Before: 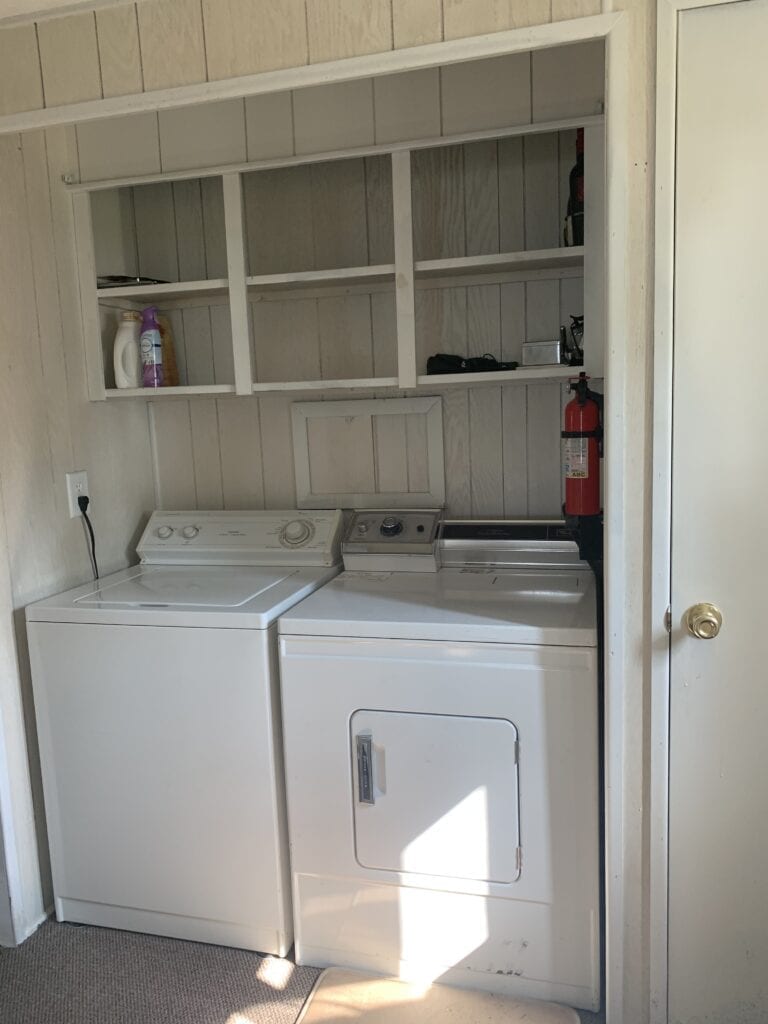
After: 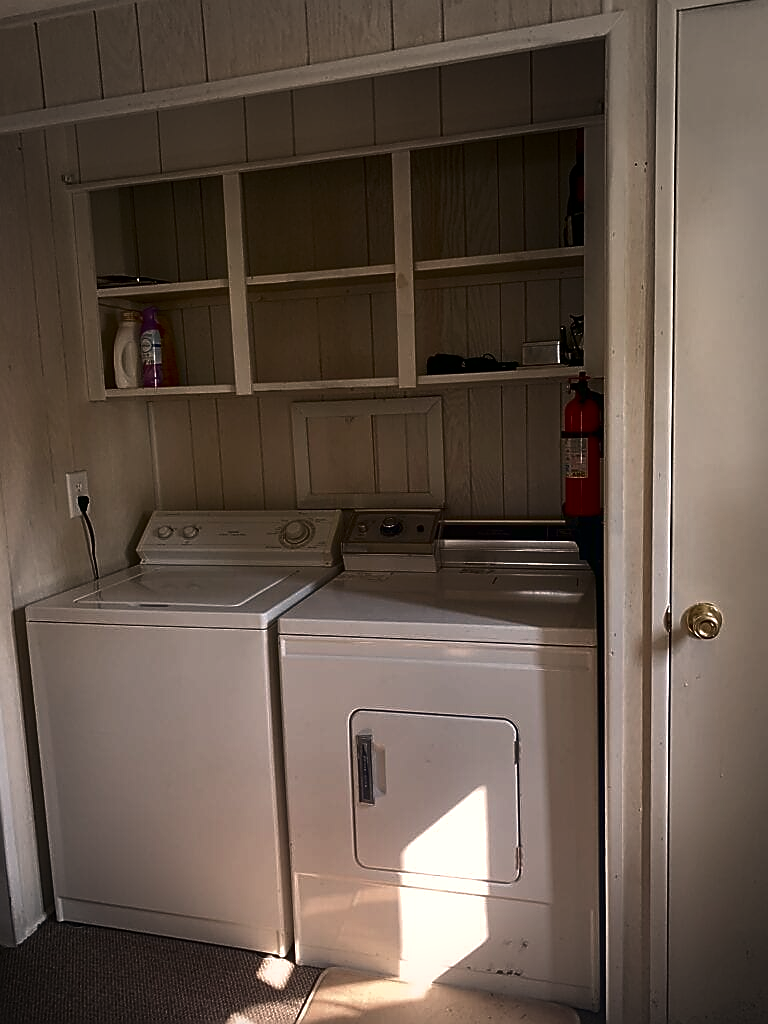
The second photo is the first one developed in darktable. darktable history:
sharpen: radius 1.4, amount 1.25, threshold 0.7
white balance: red 1.127, blue 0.943
vignetting: fall-off start 64.63%, center (-0.034, 0.148), width/height ratio 0.881
contrast brightness saturation: brightness -0.52
